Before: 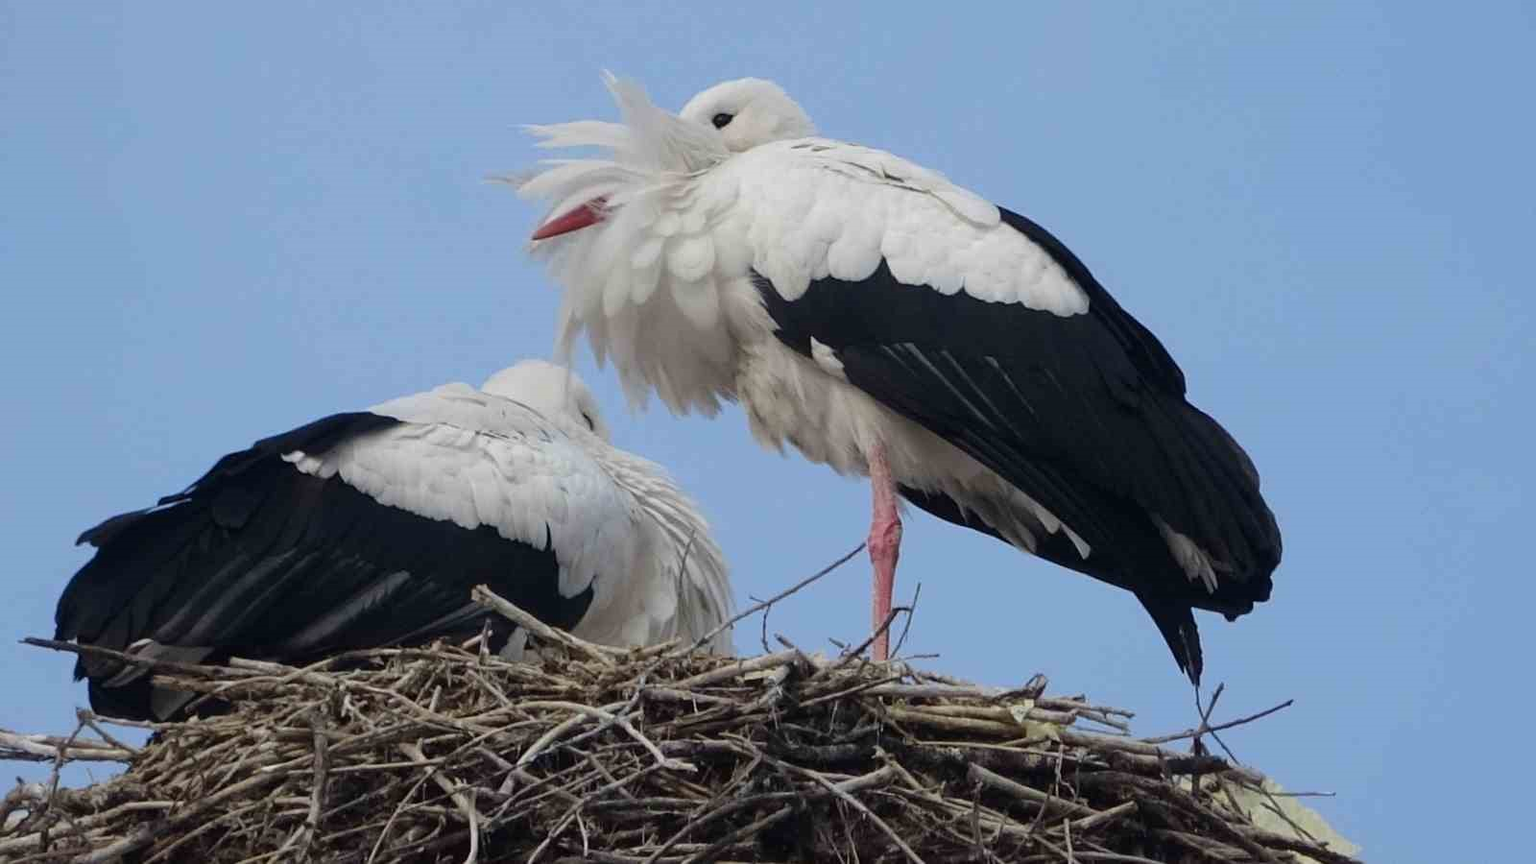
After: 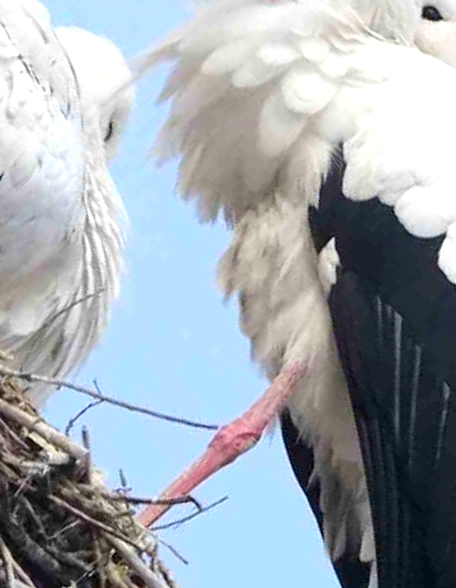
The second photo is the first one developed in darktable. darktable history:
crop and rotate: angle -45.99°, top 16.55%, right 0.886%, bottom 11.611%
exposure: black level correction 0.001, exposure 0.955 EV, compensate highlight preservation false
